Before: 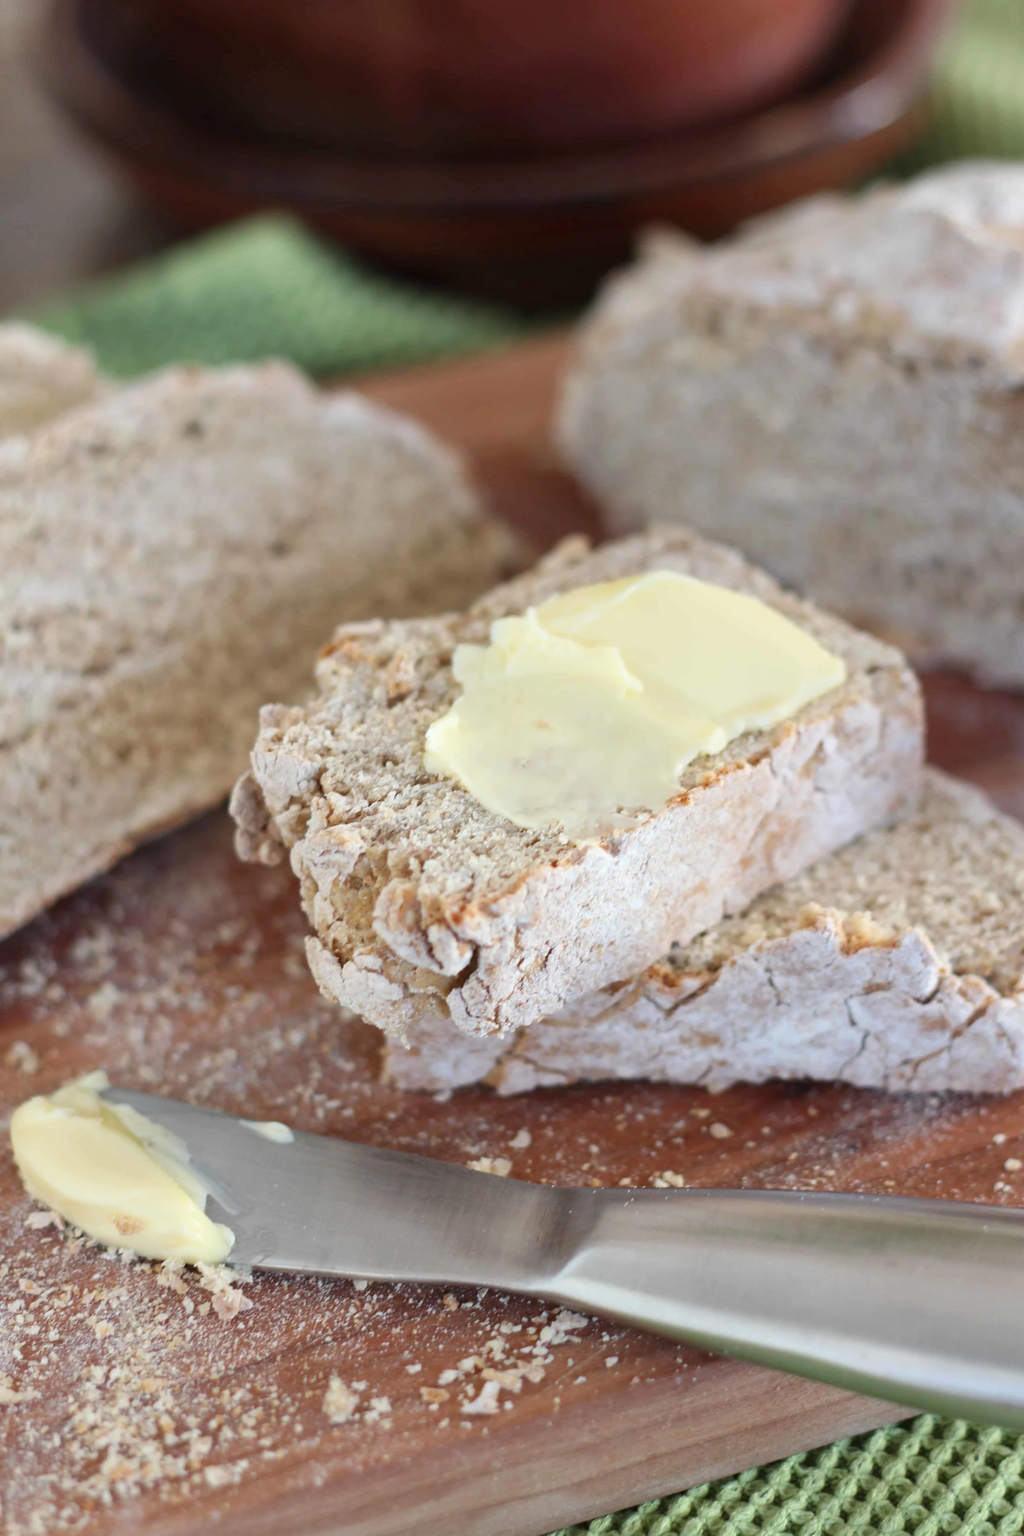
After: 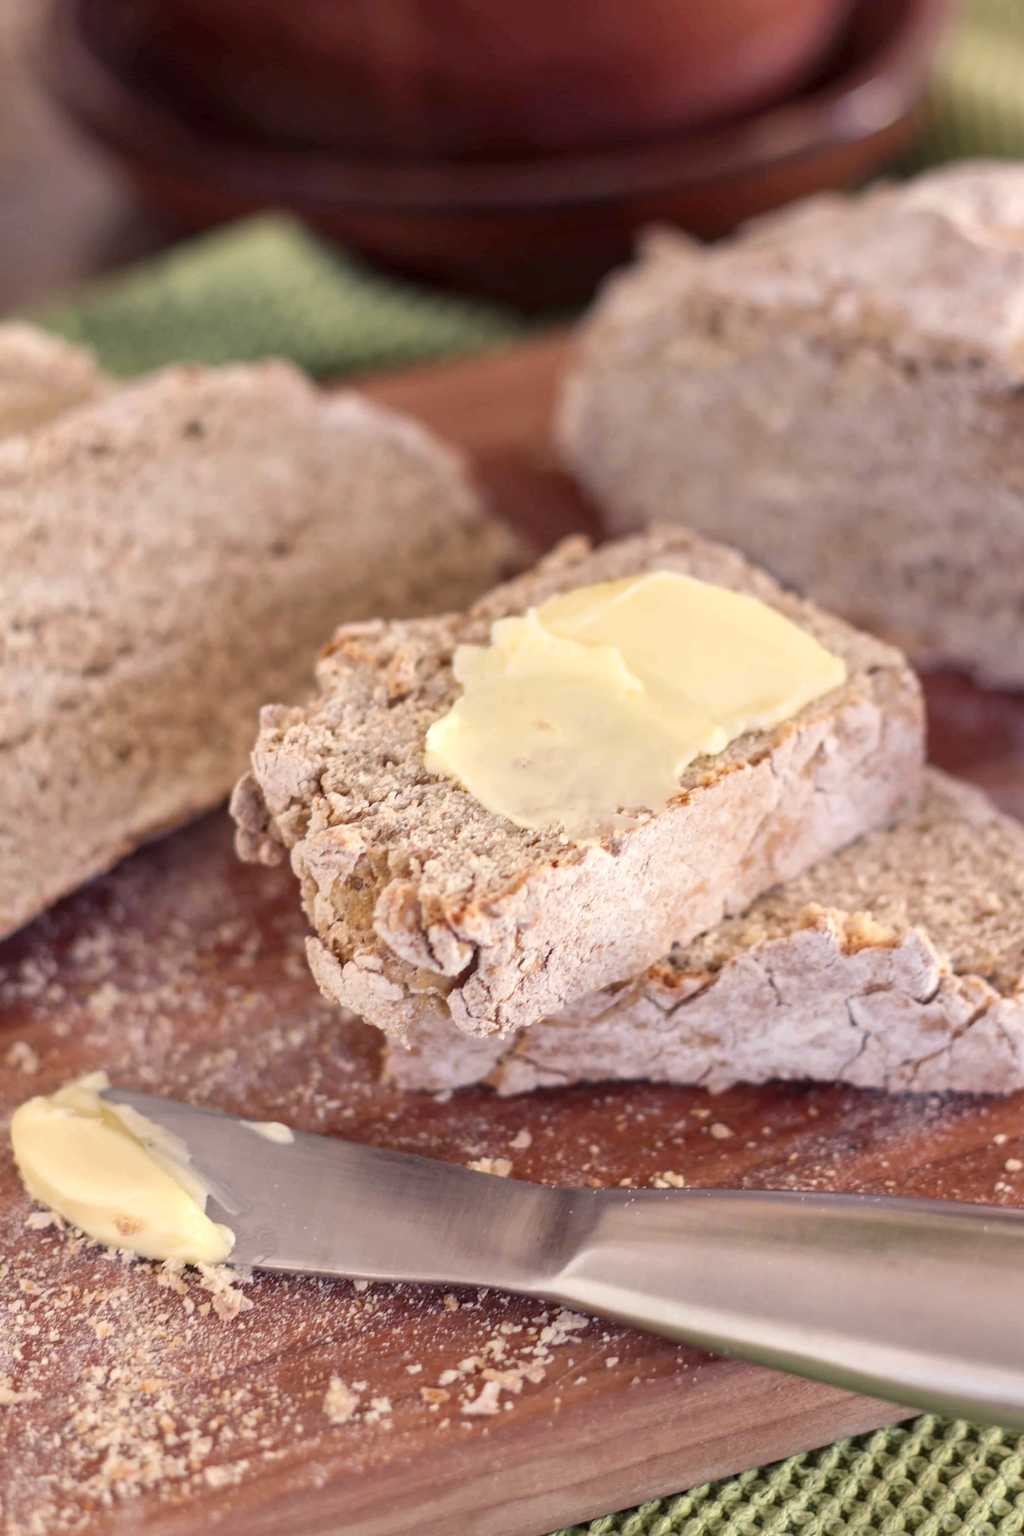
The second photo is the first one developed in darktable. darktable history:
local contrast: on, module defaults
rgb levels: mode RGB, independent channels, levels [[0, 0.474, 1], [0, 0.5, 1], [0, 0.5, 1]]
color balance rgb: shadows lift › chroma 5.41%, shadows lift › hue 240°, highlights gain › chroma 3.74%, highlights gain › hue 60°, saturation formula JzAzBz (2021)
